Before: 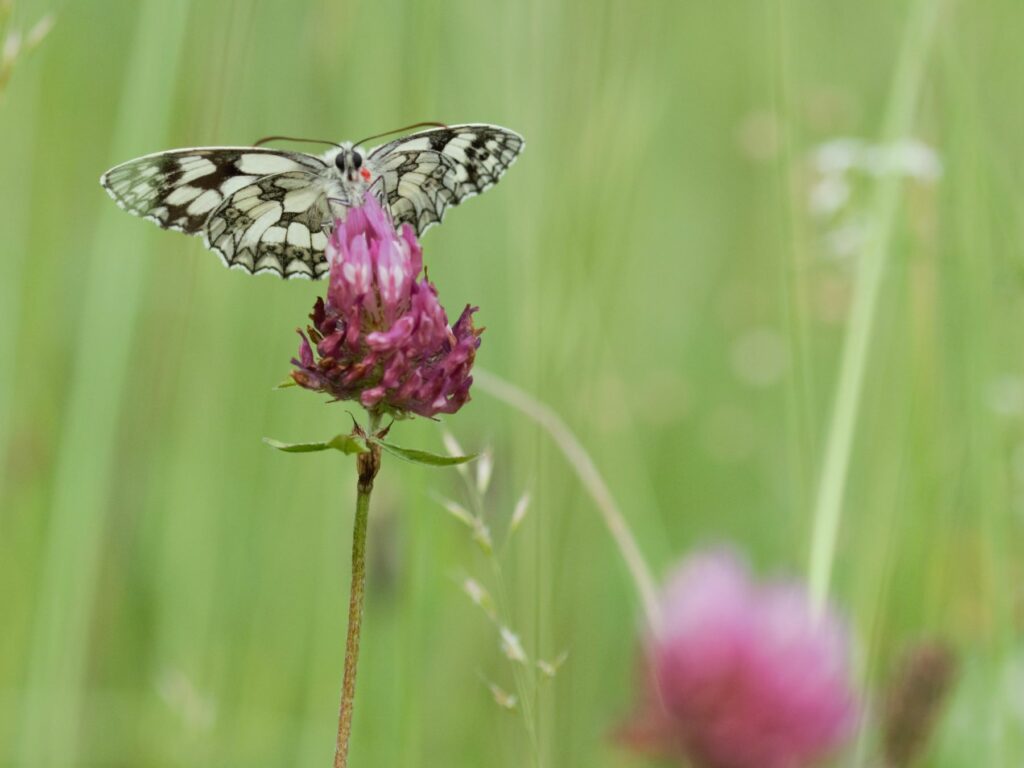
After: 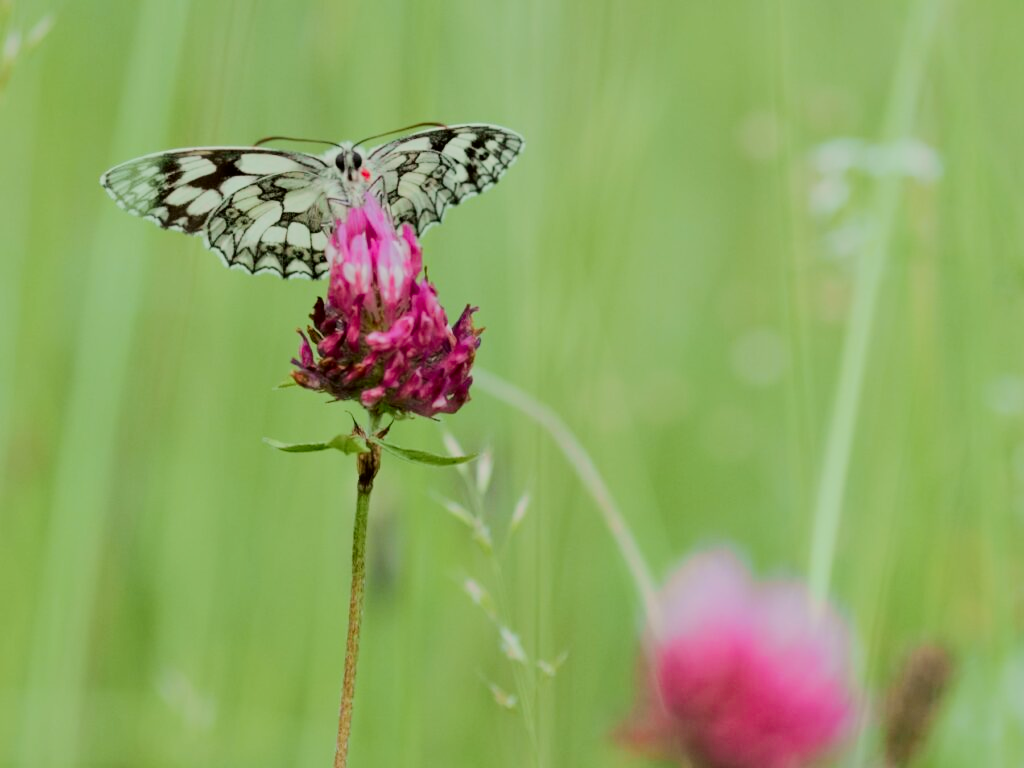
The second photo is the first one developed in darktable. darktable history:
filmic rgb: black relative exposure -7.65 EV, white relative exposure 4.56 EV, hardness 3.61
tone curve: curves: ch0 [(0, 0) (0.068, 0.031) (0.175, 0.132) (0.337, 0.304) (0.498, 0.511) (0.748, 0.762) (0.993, 0.954)]; ch1 [(0, 0) (0.294, 0.184) (0.359, 0.34) (0.362, 0.35) (0.43, 0.41) (0.476, 0.457) (0.499, 0.5) (0.529, 0.523) (0.677, 0.762) (1, 1)]; ch2 [(0, 0) (0.431, 0.419) (0.495, 0.502) (0.524, 0.534) (0.557, 0.56) (0.634, 0.654) (0.728, 0.722) (1, 1)], color space Lab, independent channels, preserve colors none
exposure: exposure 0.131 EV, compensate highlight preservation false
